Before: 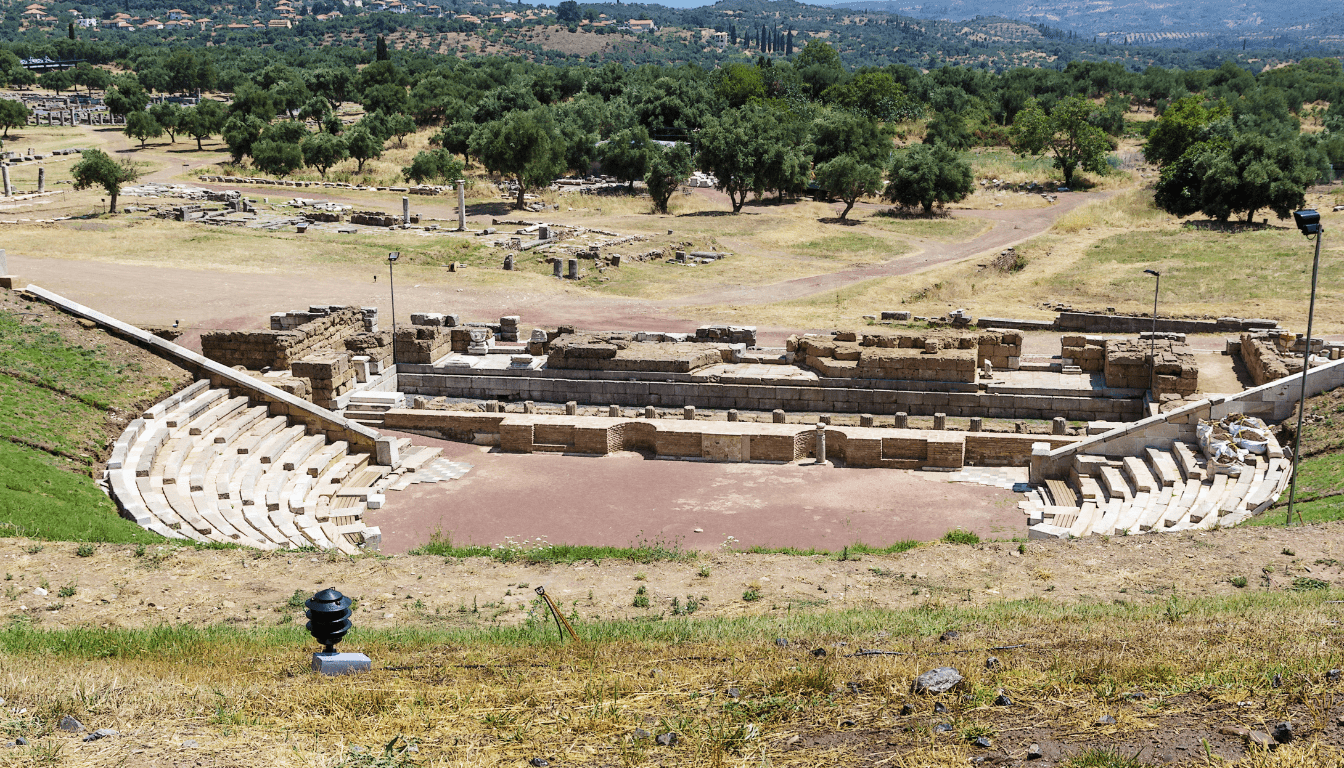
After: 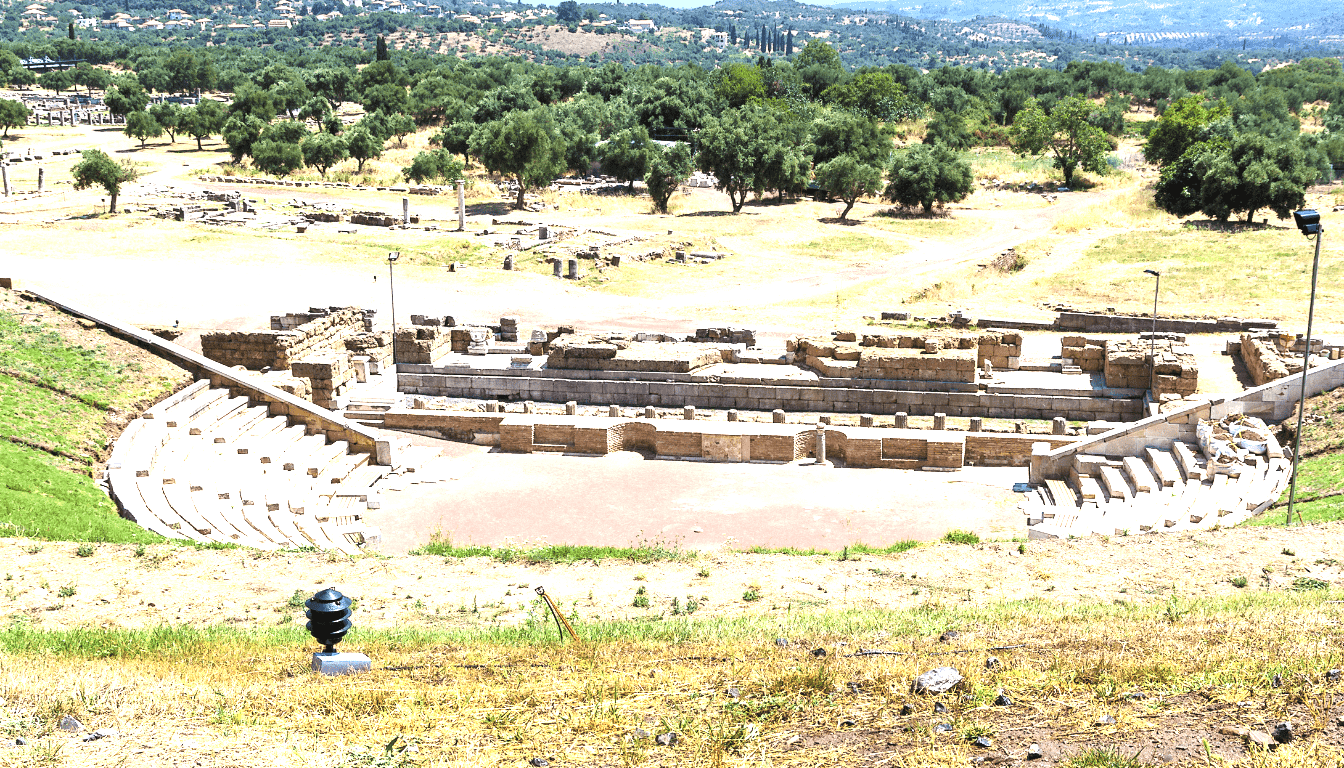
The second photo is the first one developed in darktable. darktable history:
exposure: black level correction 0, exposure 1.382 EV, compensate highlight preservation false
